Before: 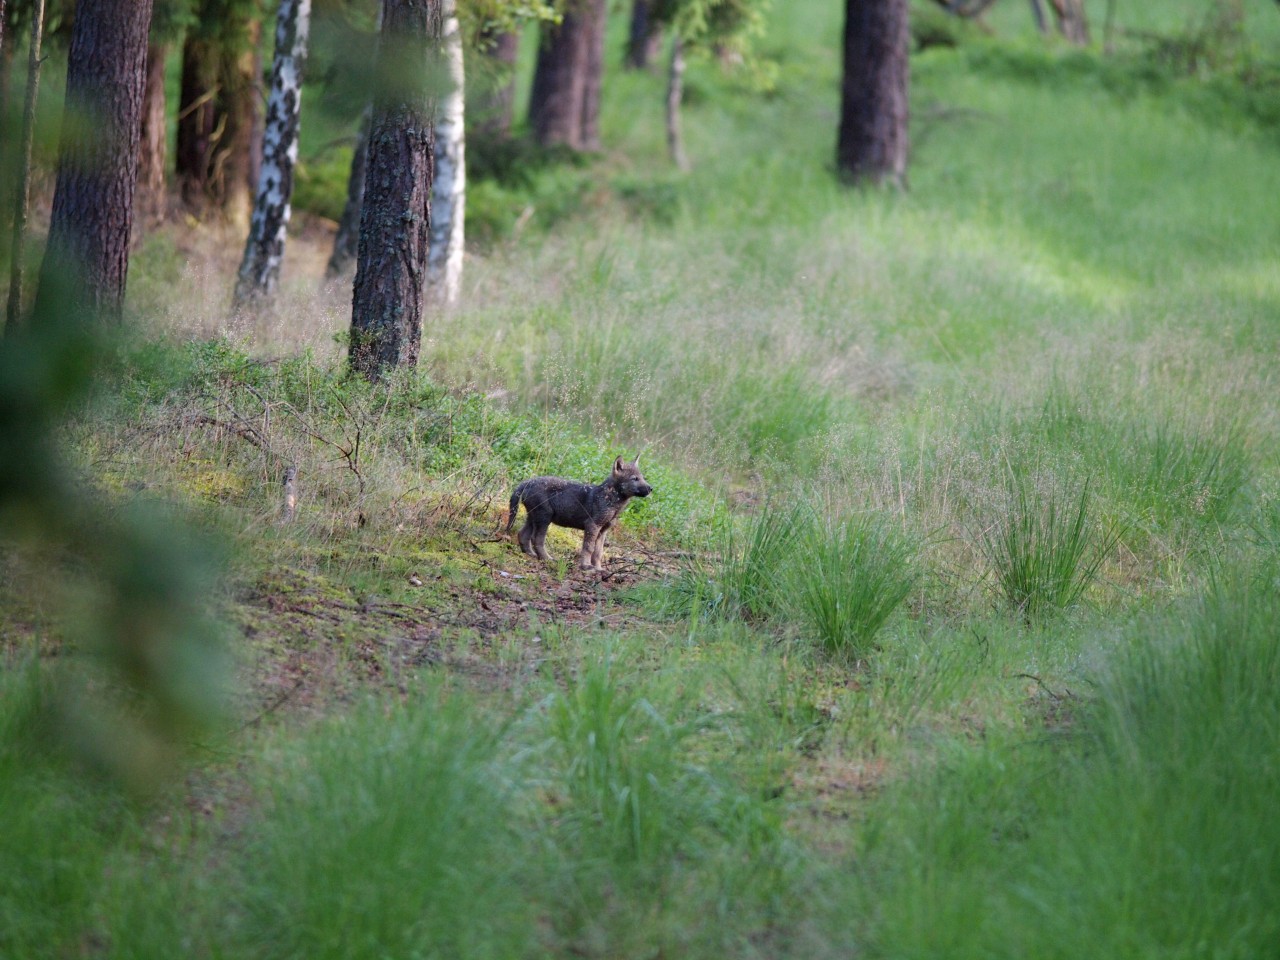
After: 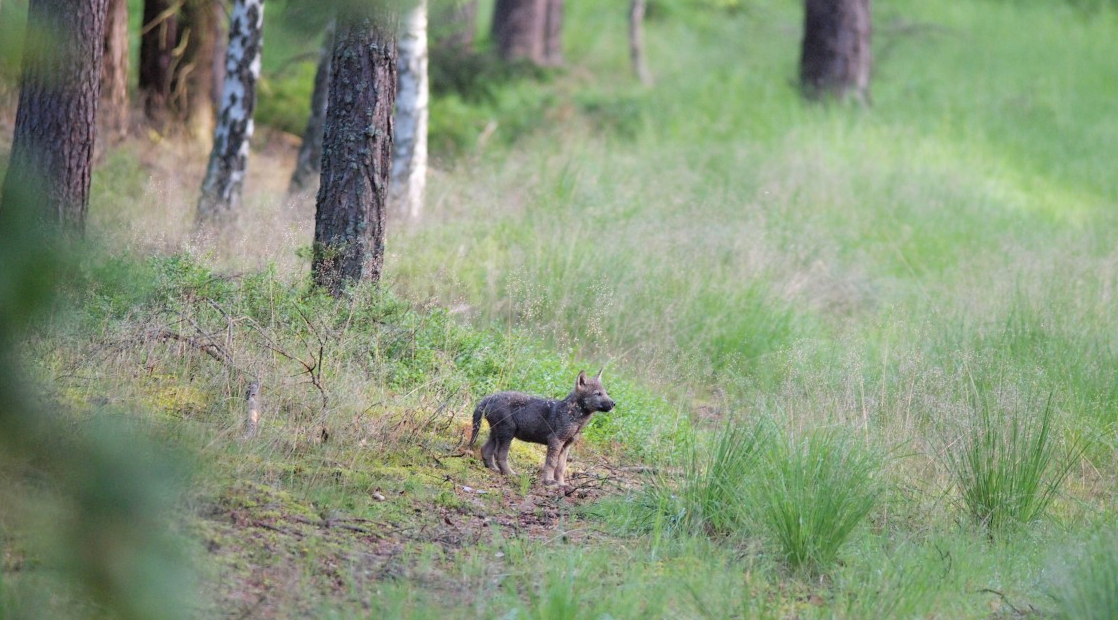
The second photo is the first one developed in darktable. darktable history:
crop: left 2.947%, top 8.958%, right 9.669%, bottom 26.389%
contrast brightness saturation: brightness 0.147
